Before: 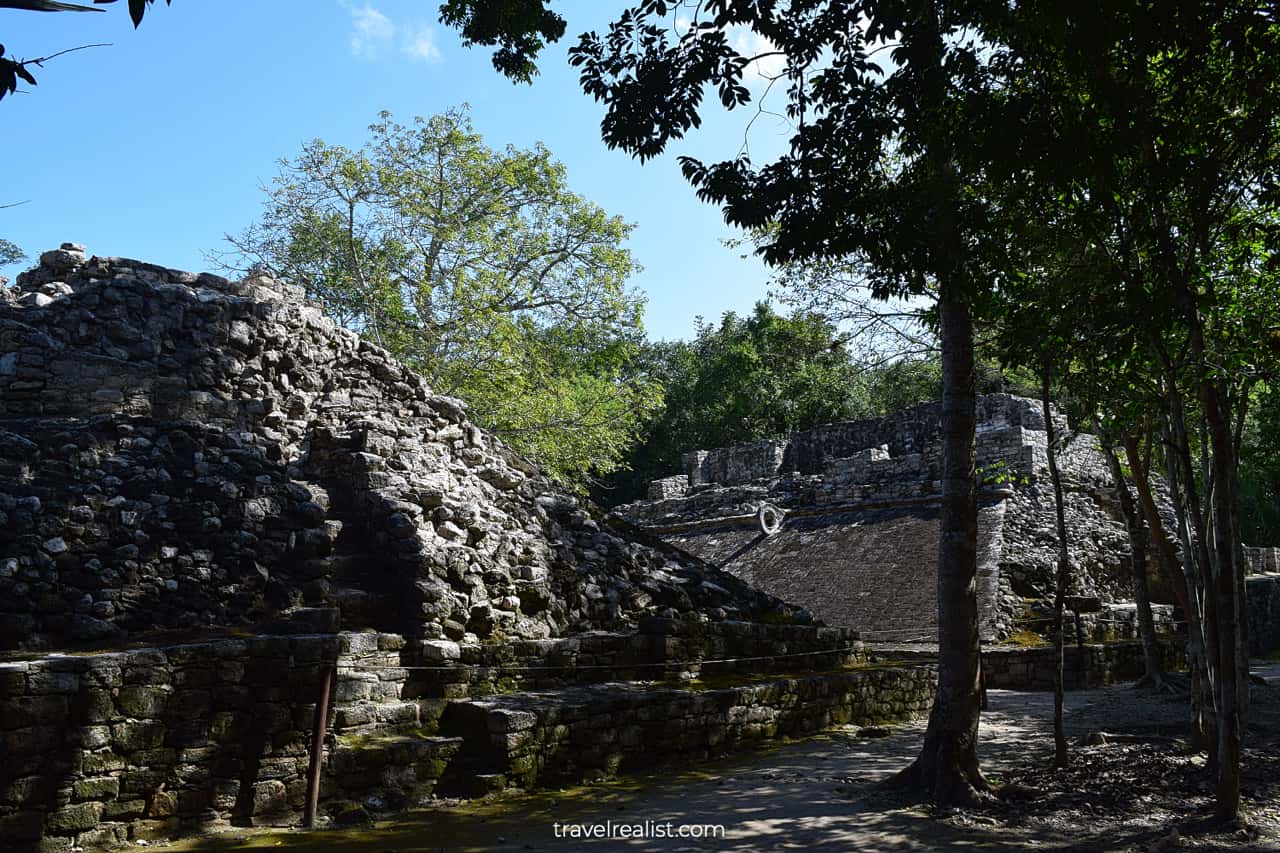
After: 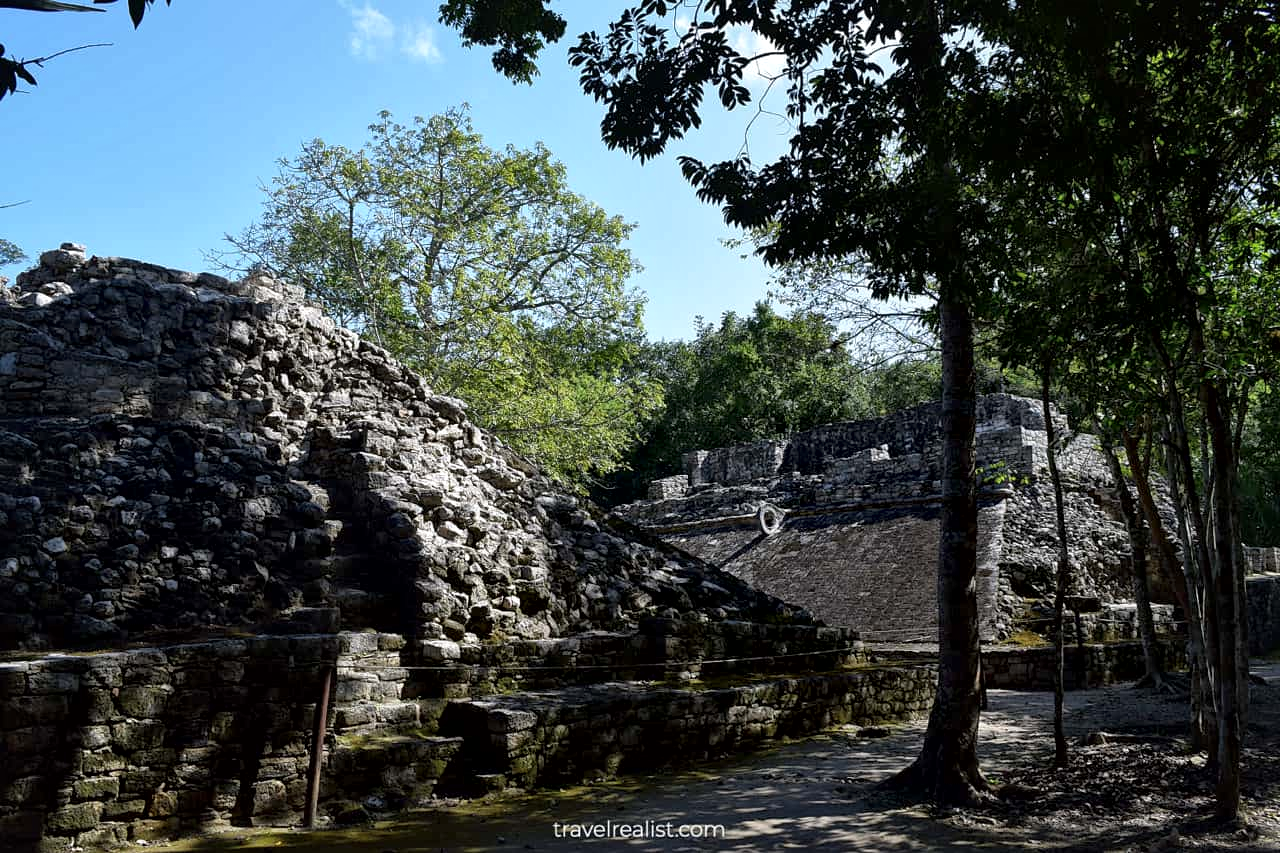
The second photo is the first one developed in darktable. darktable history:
local contrast: mode bilateral grid, contrast 20, coarseness 50, detail 162%, midtone range 0.2
